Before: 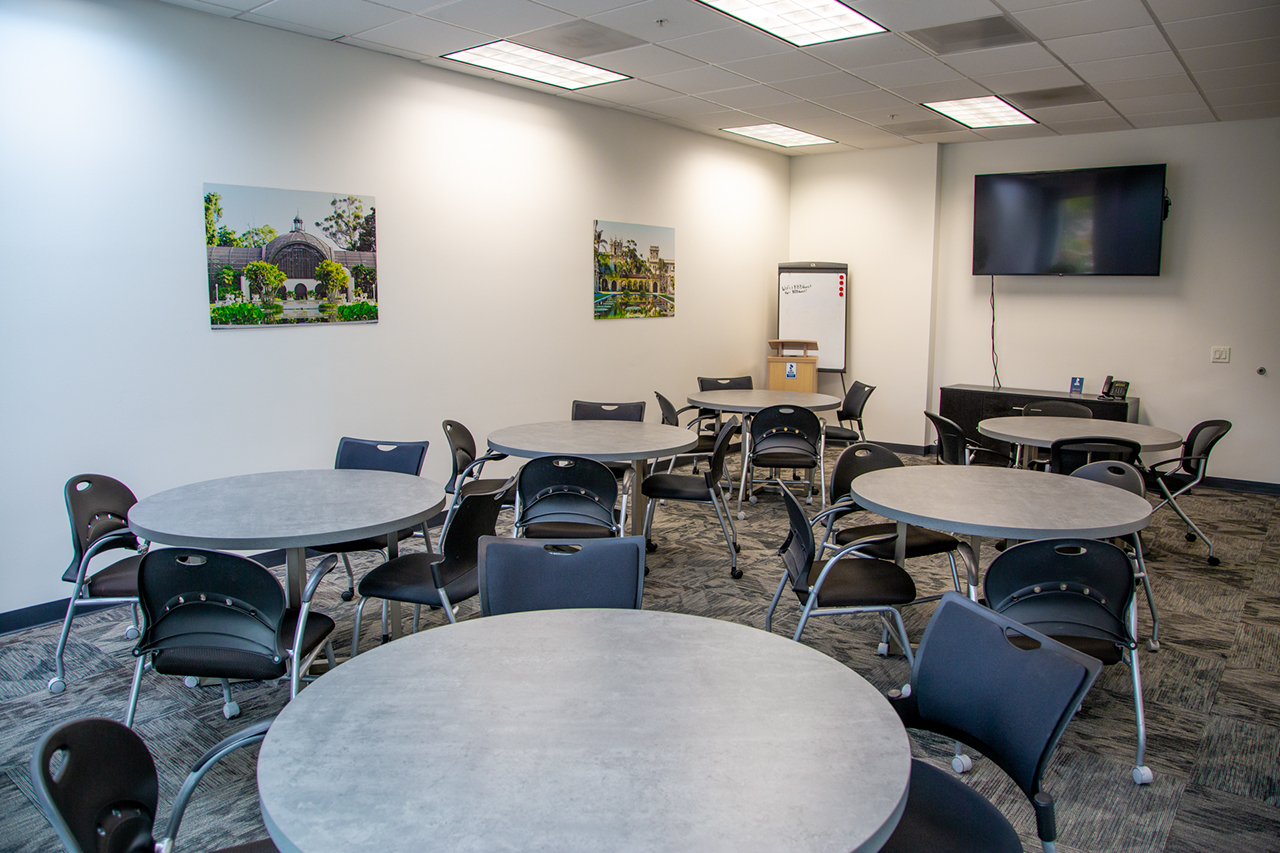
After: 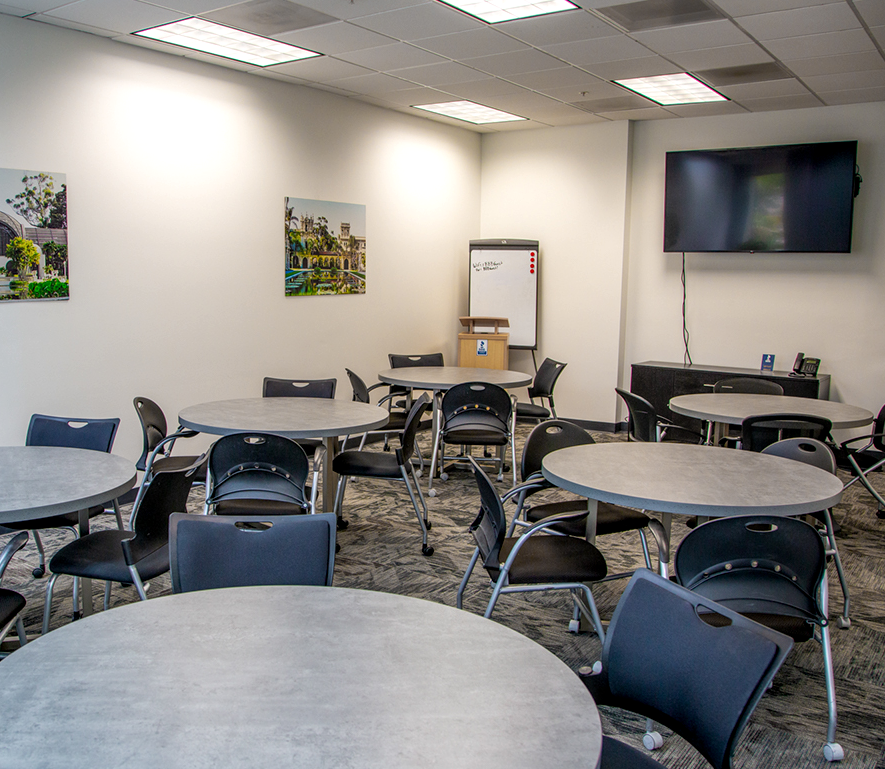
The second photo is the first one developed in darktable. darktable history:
crop and rotate: left 24.173%, top 2.899%, right 6.652%, bottom 6.898%
local contrast: on, module defaults
